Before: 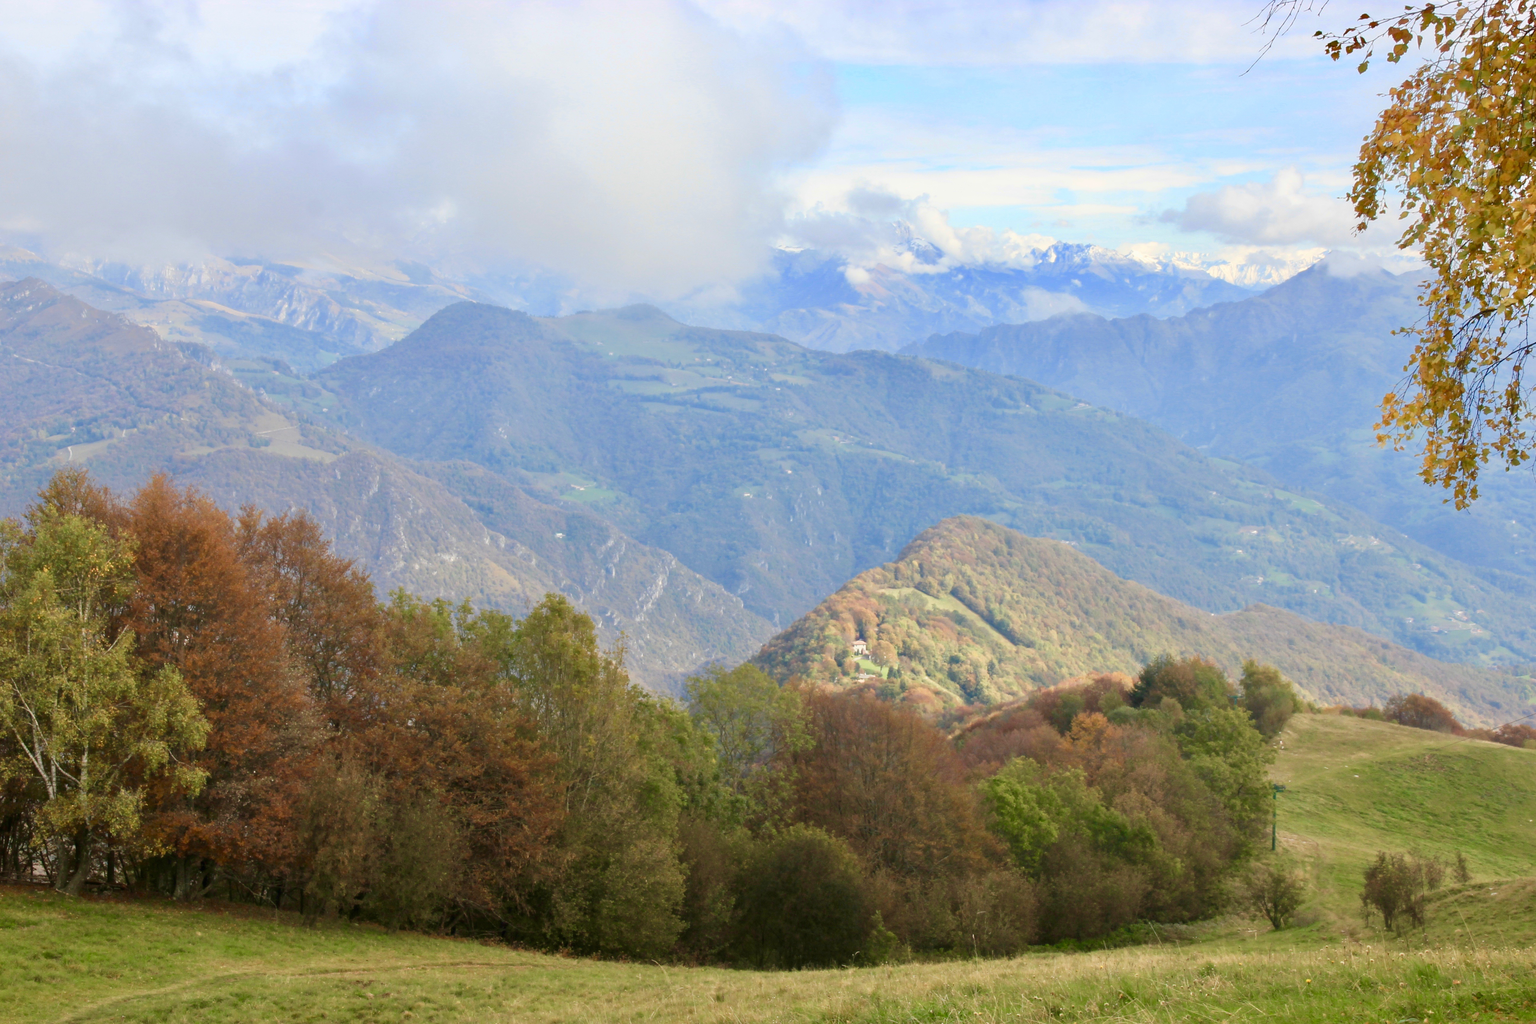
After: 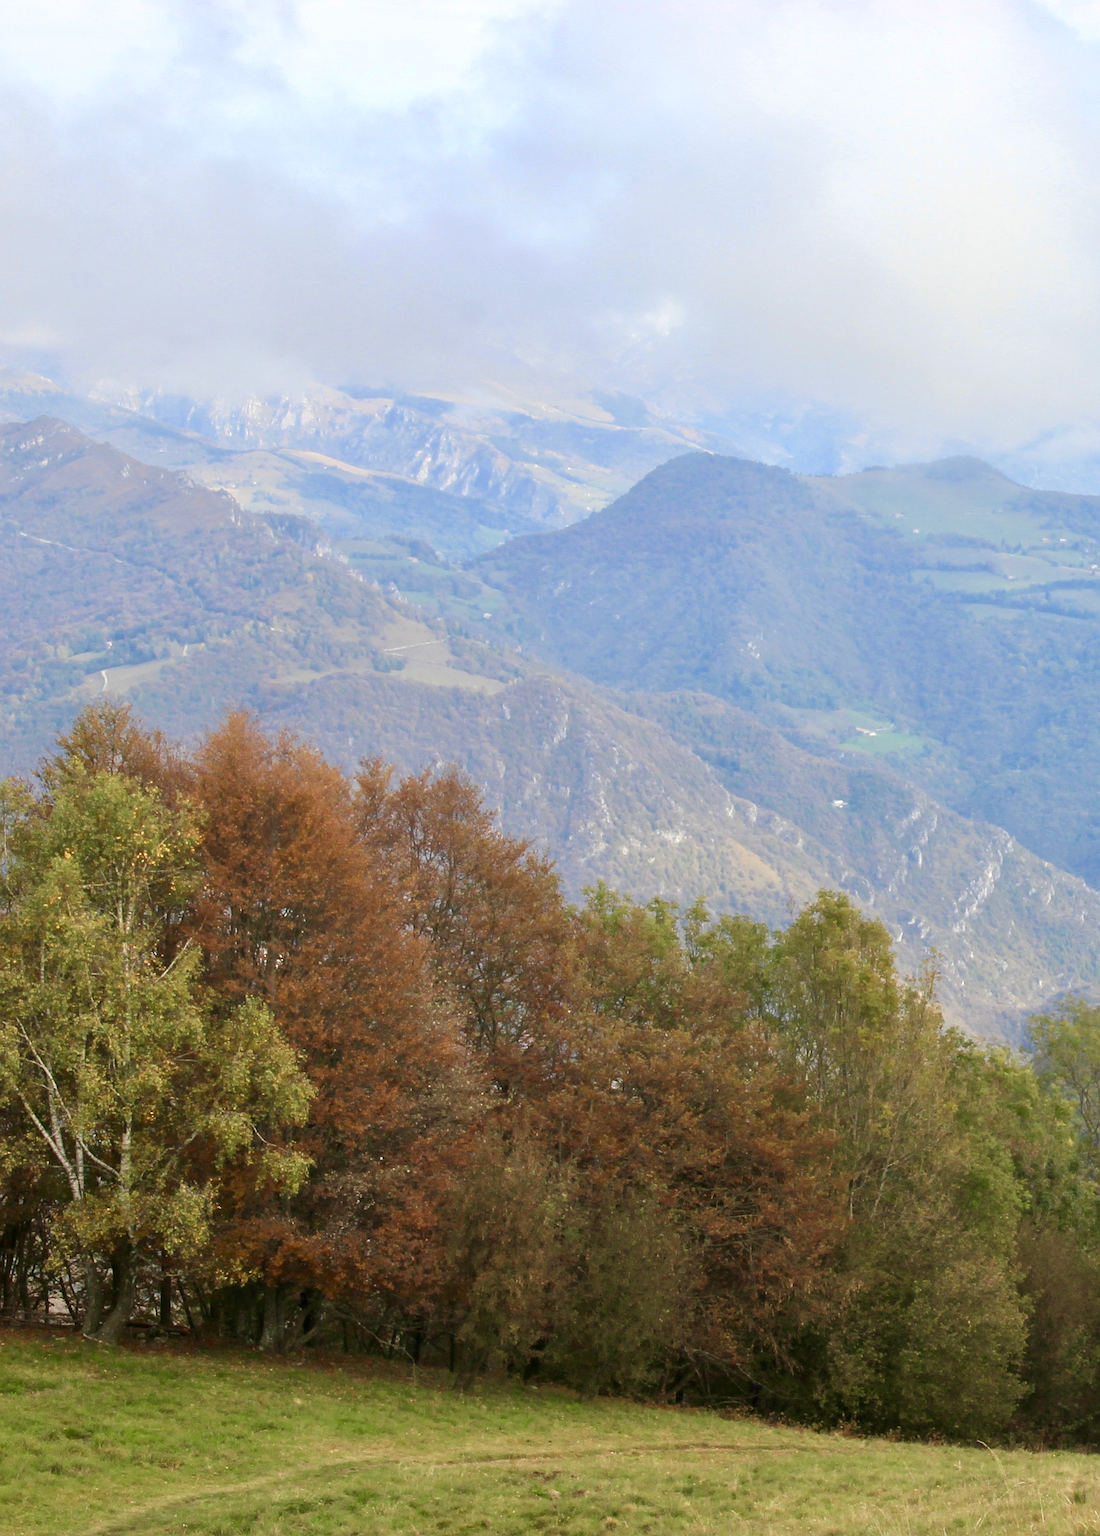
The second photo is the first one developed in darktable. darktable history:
tone equalizer: edges refinement/feathering 500, mask exposure compensation -1.57 EV, preserve details no
crop and rotate: left 0.049%, top 0%, right 52.187%
exposure: exposure 0.177 EV, compensate highlight preservation false
contrast brightness saturation: contrast 0.012, saturation -0.052
sharpen: on, module defaults
